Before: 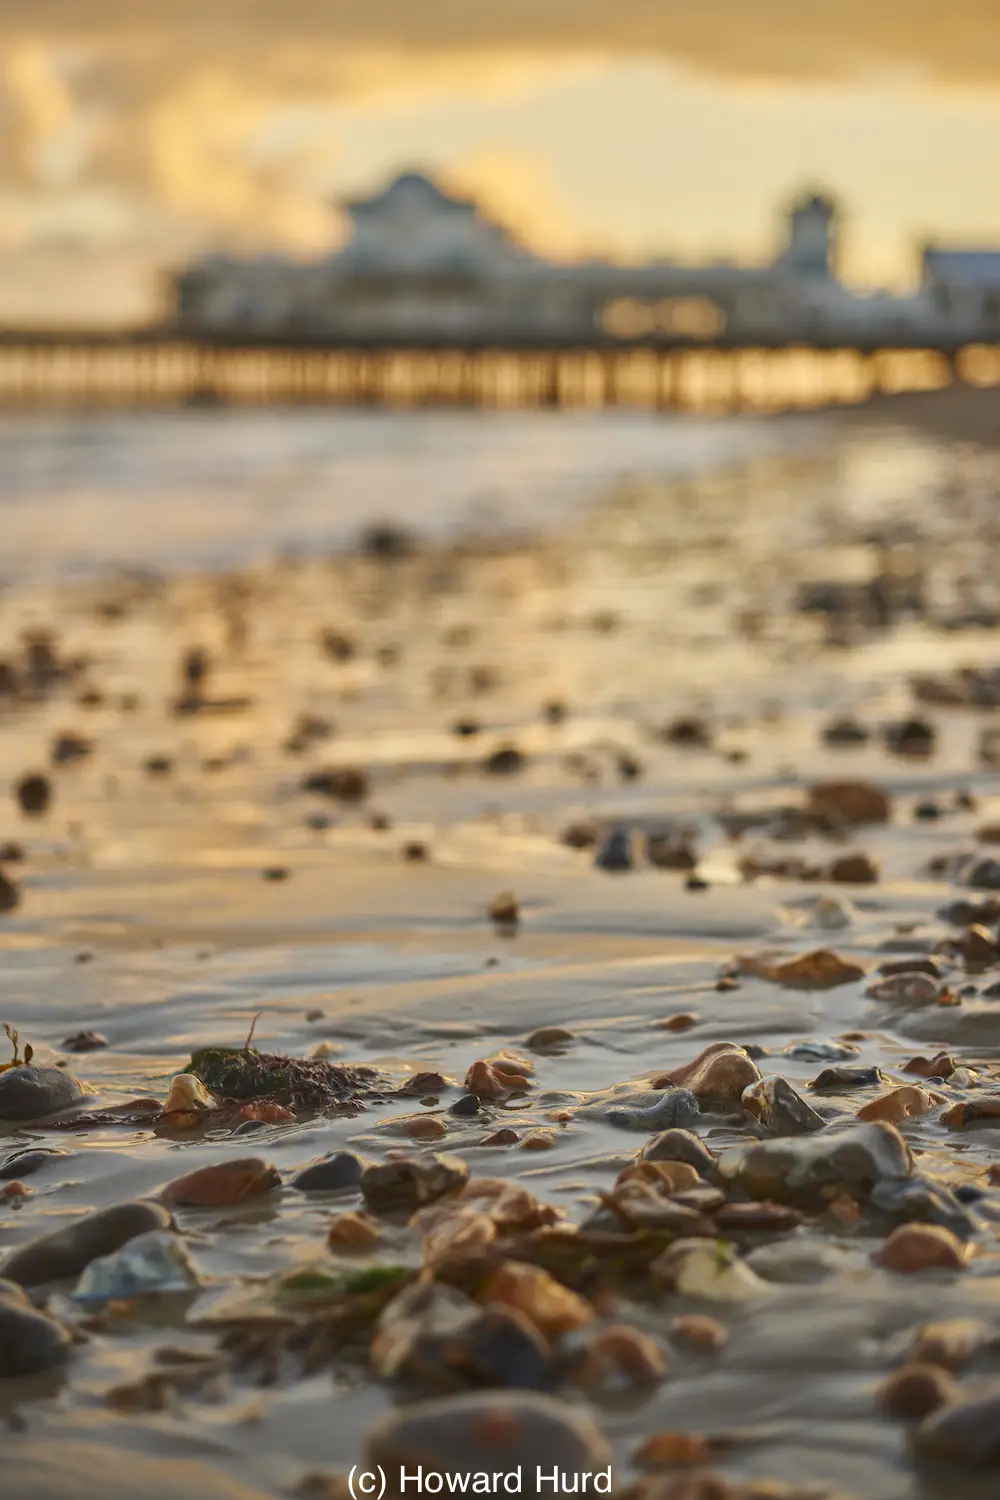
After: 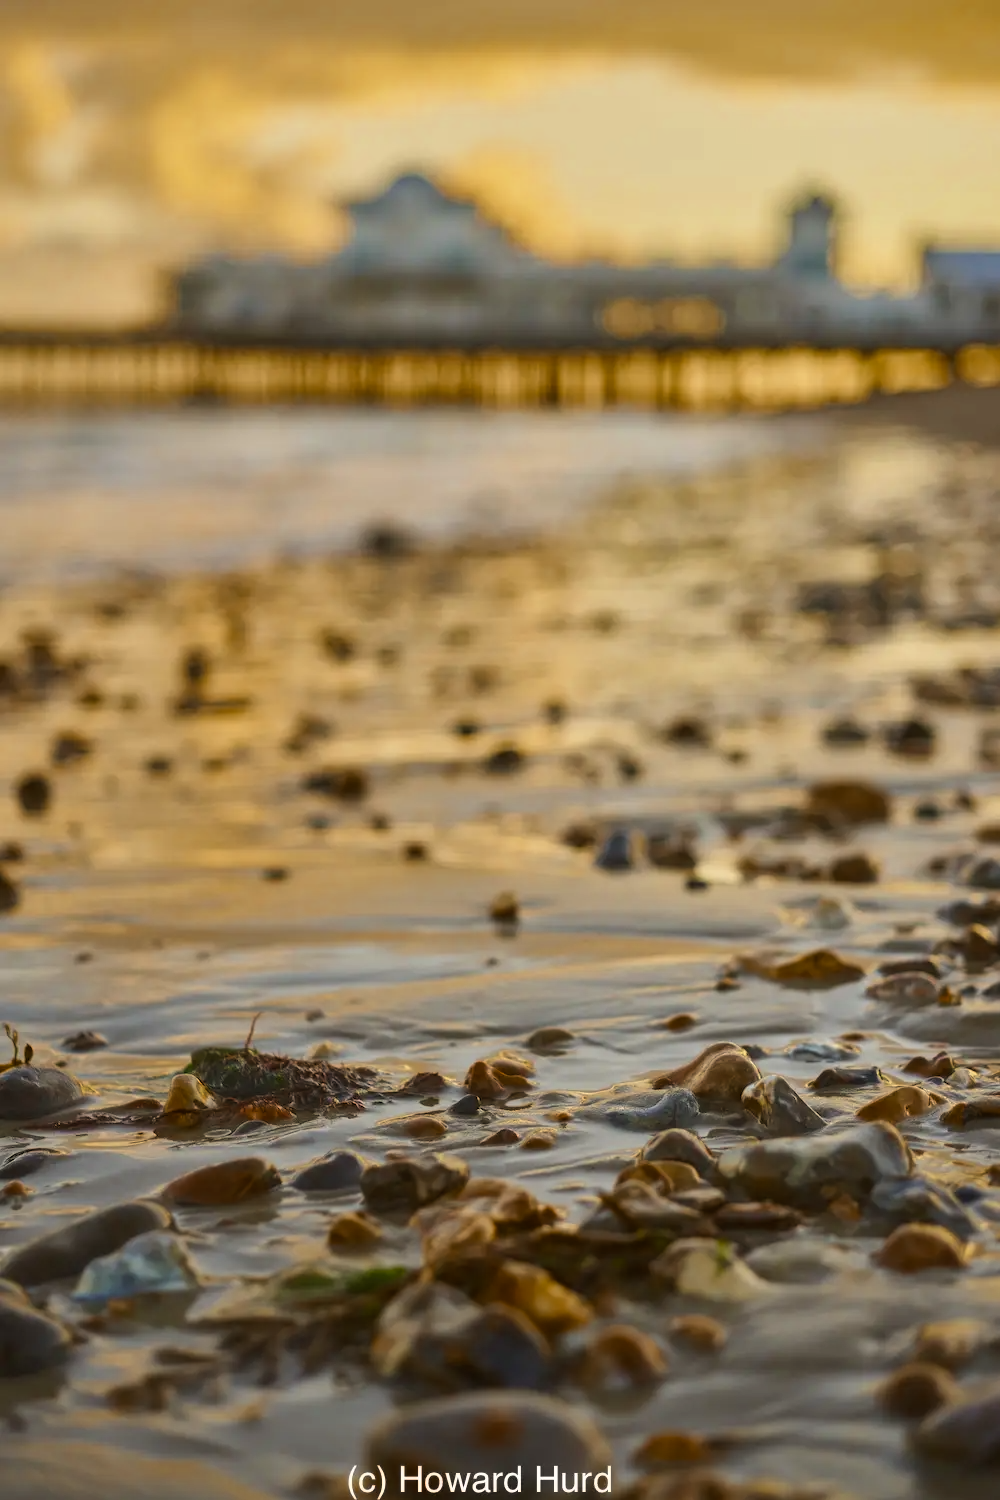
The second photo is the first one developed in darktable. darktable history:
color equalizer: saturation › red 1.13, hue › red 8.94, brightness › red 0.754, brightness › orange 0.768, node placement 5°
color balance rgb: linear chroma grading › global chroma 33.4%
